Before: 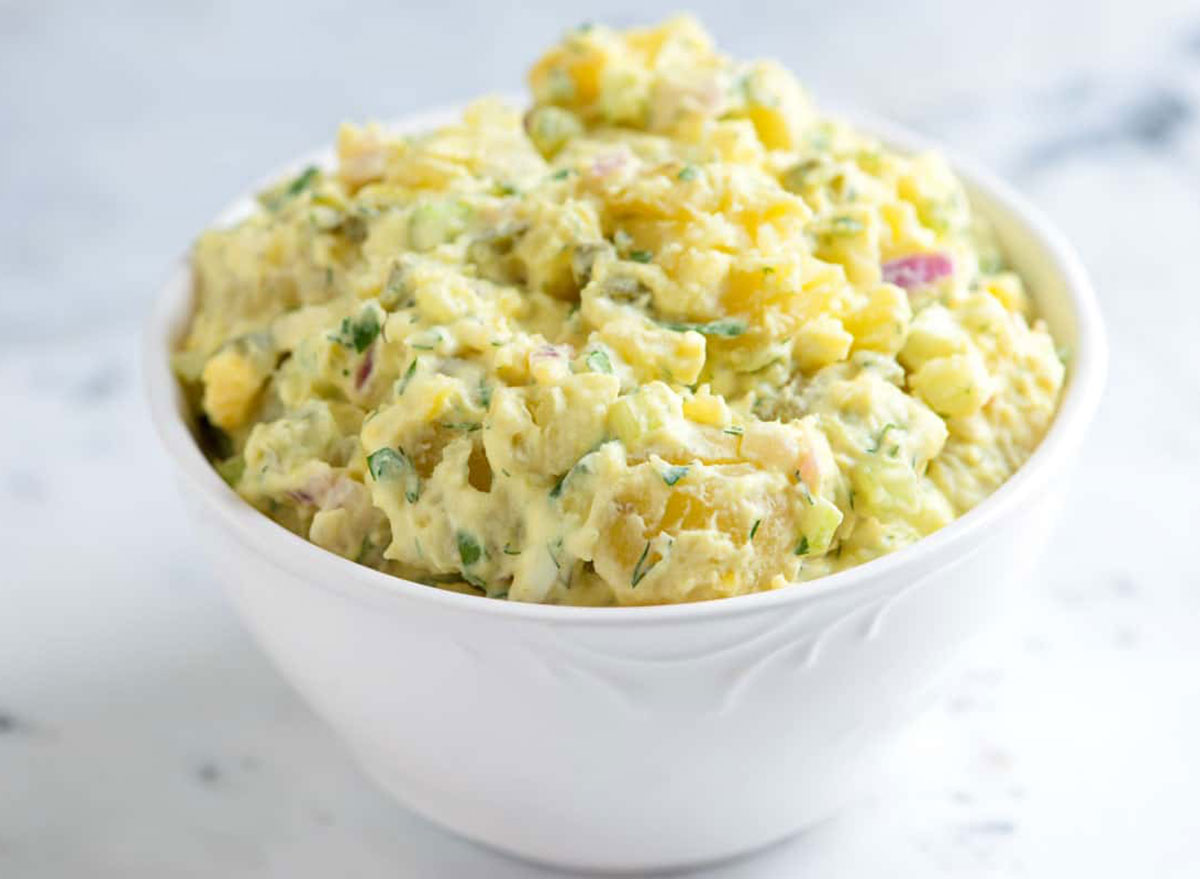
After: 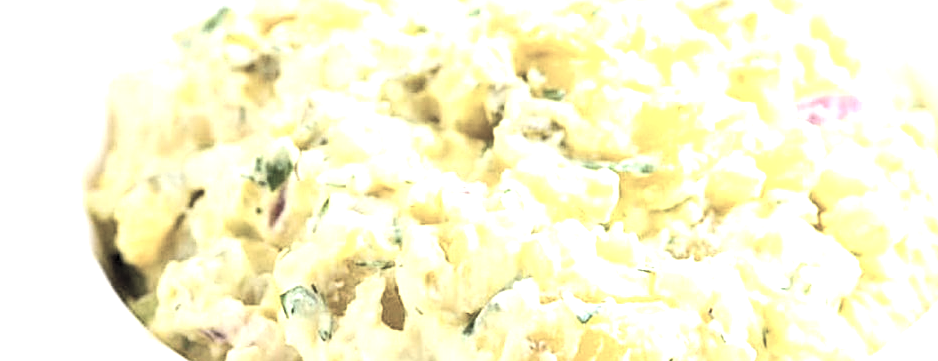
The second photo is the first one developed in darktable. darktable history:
exposure: black level correction 0, exposure 1.199 EV, compensate highlight preservation false
sharpen: on, module defaults
crop: left 7.303%, top 18.531%, right 14.497%, bottom 40.346%
contrast brightness saturation: brightness 0.184, saturation -0.519
color balance rgb: shadows lift › luminance -10.094%, perceptual saturation grading › global saturation 25.216%, perceptual brilliance grading › highlights 3.473%, perceptual brilliance grading › mid-tones -18.07%, perceptual brilliance grading › shadows -41.042%, global vibrance 9.245%
